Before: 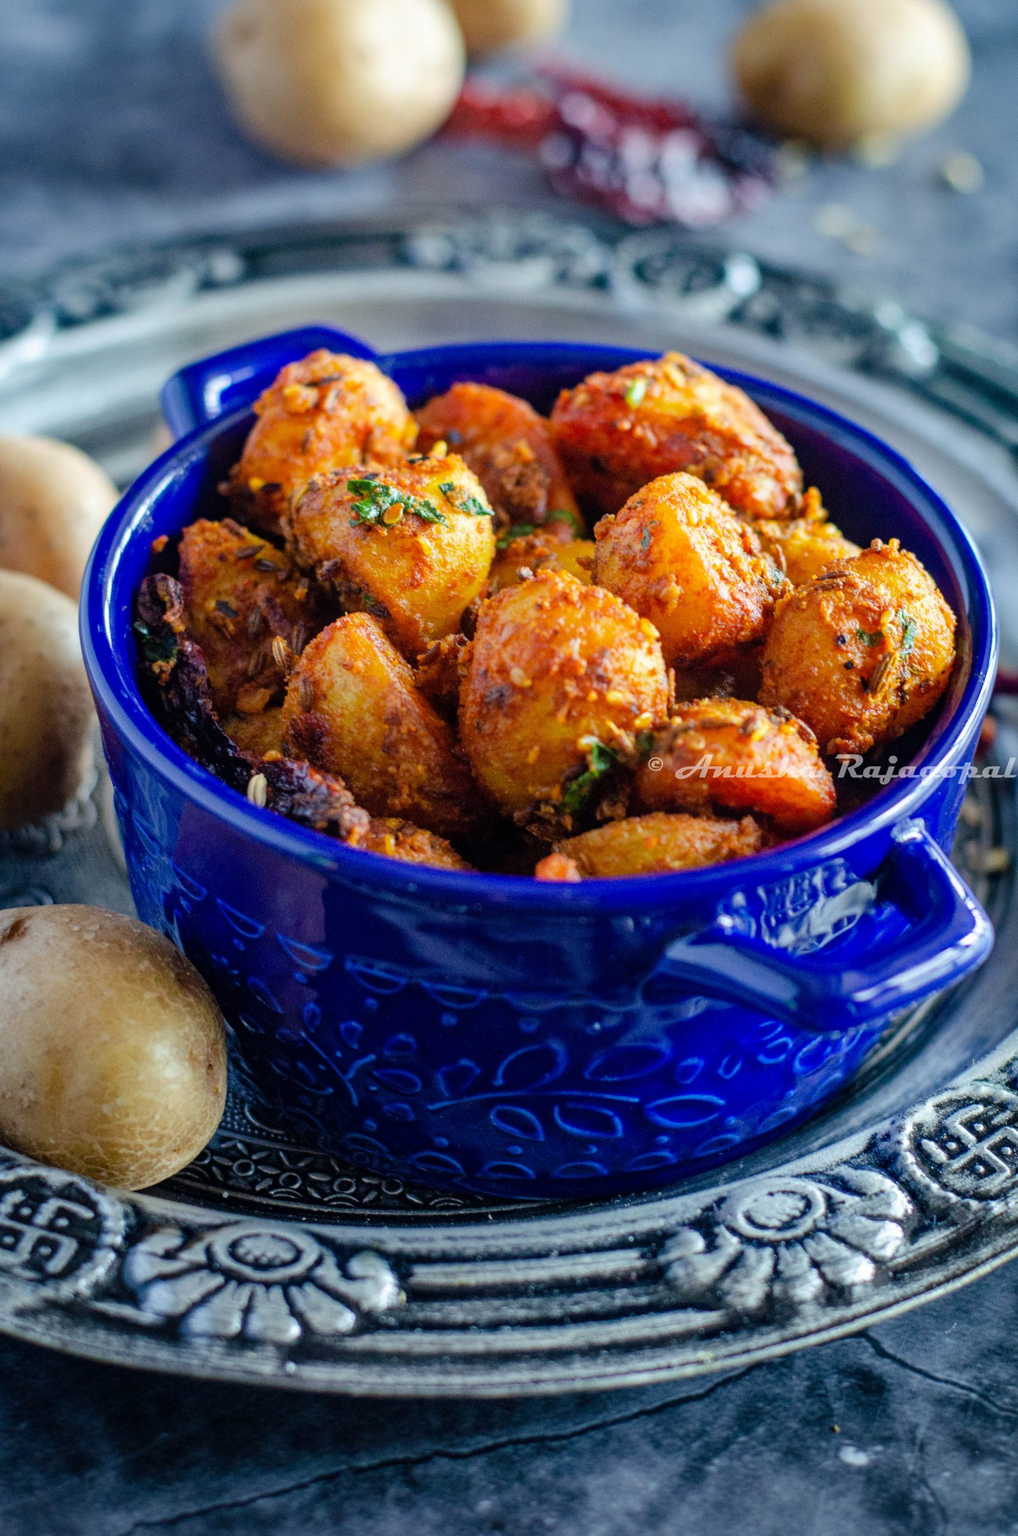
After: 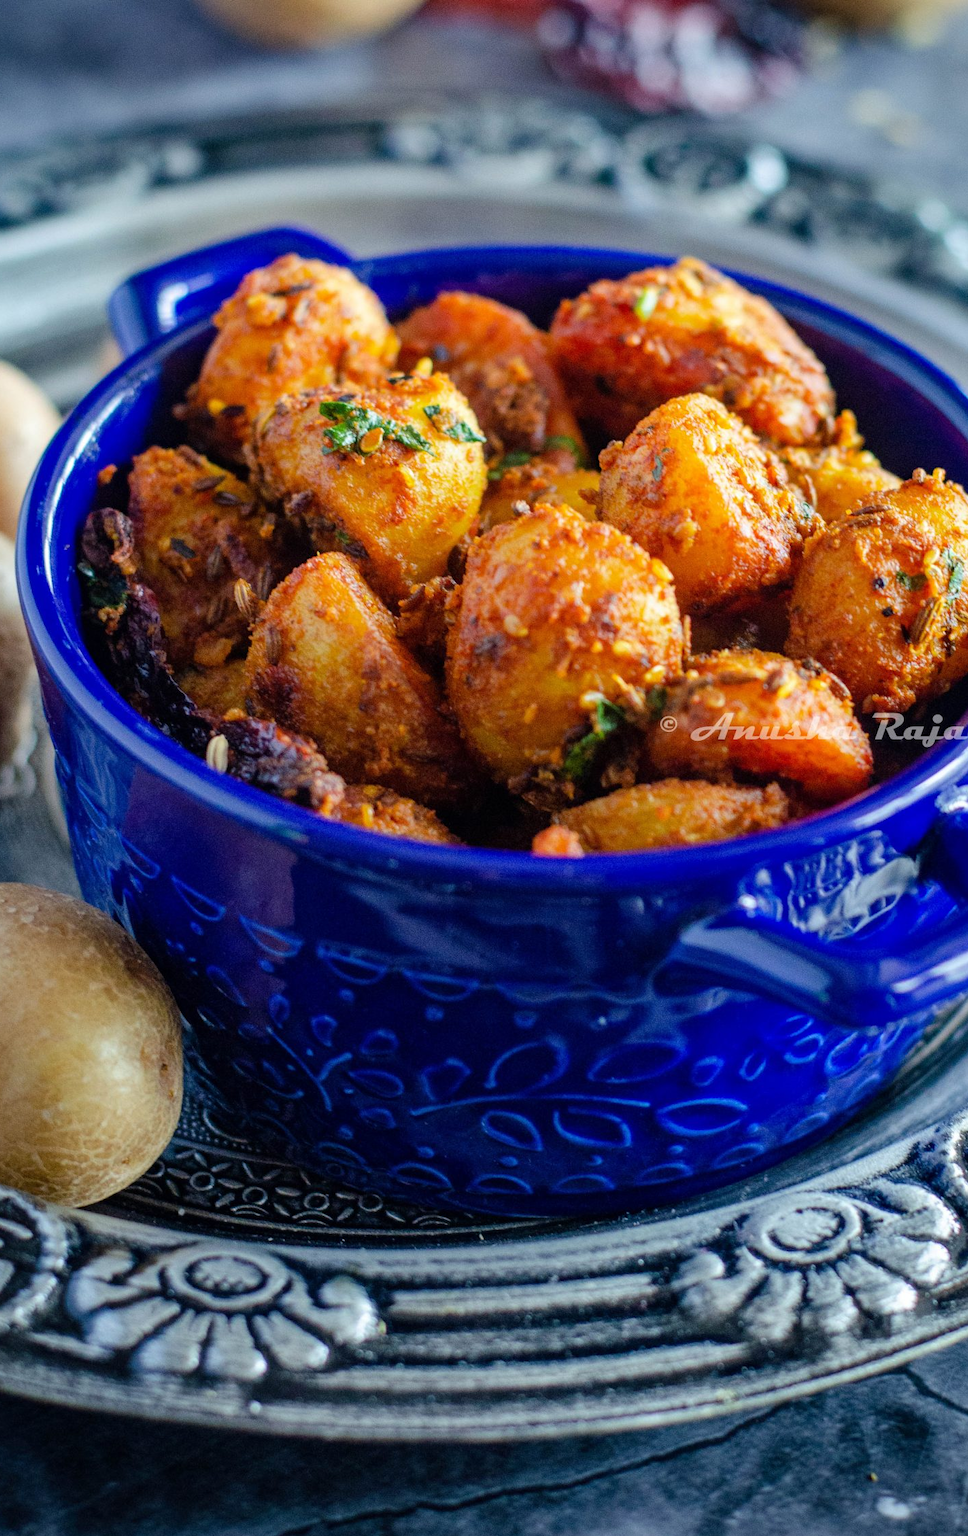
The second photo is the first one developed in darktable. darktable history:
exposure: compensate highlight preservation false
crop: left 6.446%, top 8.188%, right 9.538%, bottom 3.548%
